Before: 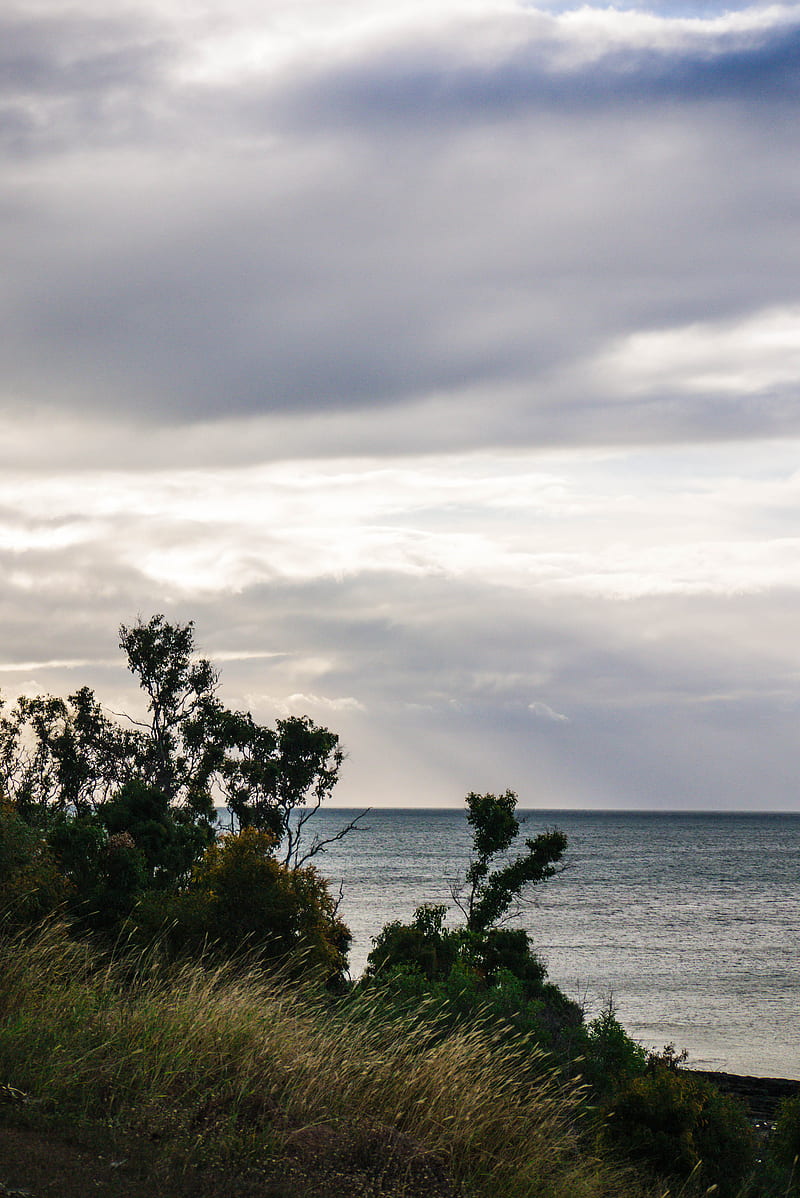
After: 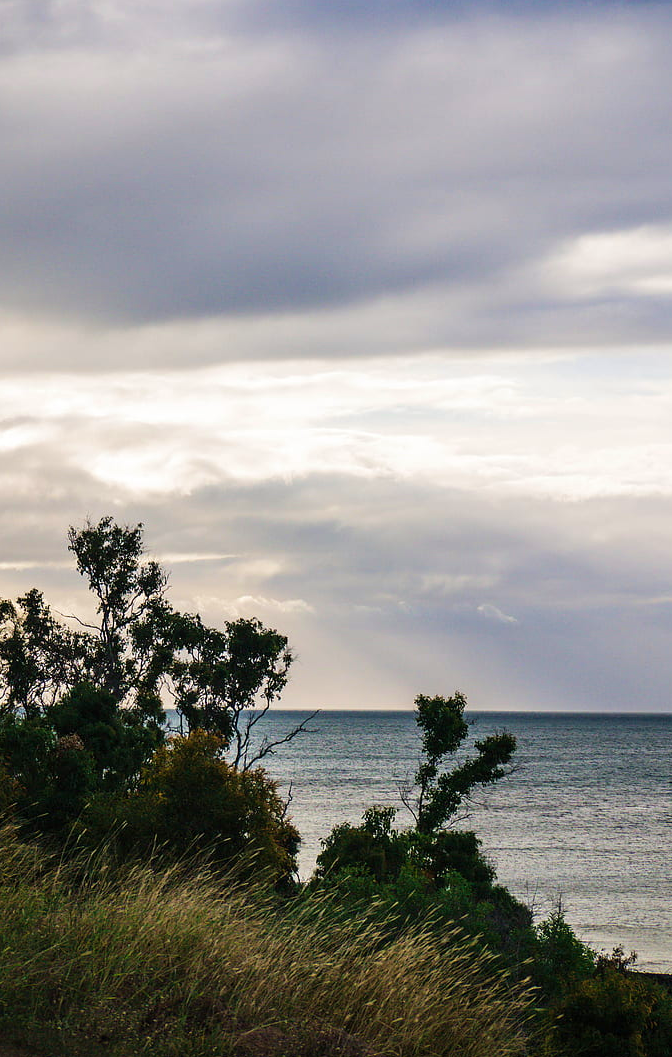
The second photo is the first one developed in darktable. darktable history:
velvia: on, module defaults
crop: left 6.446%, top 8.188%, right 9.538%, bottom 3.548%
